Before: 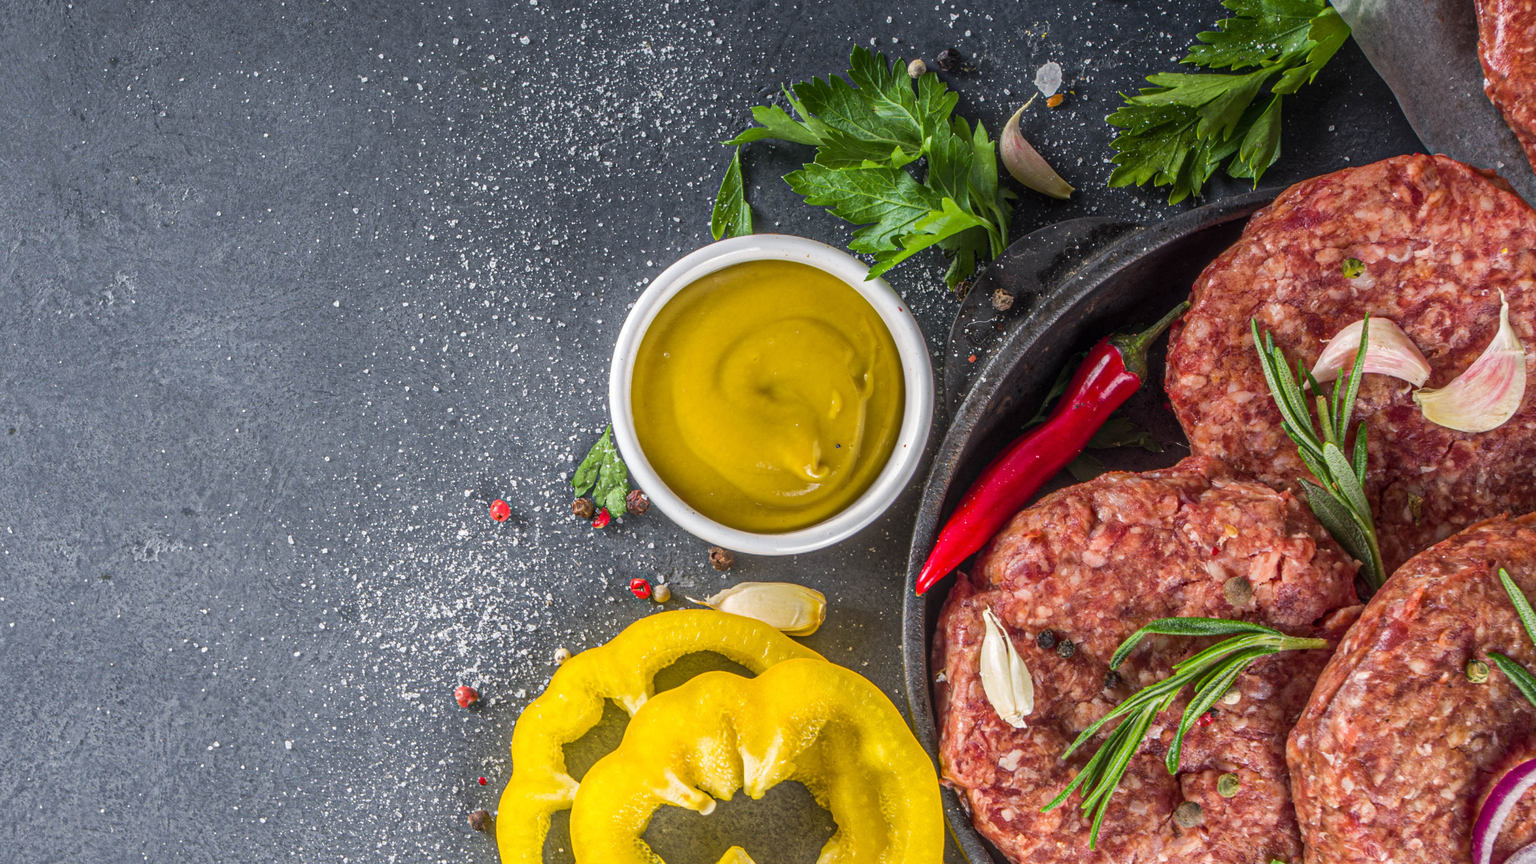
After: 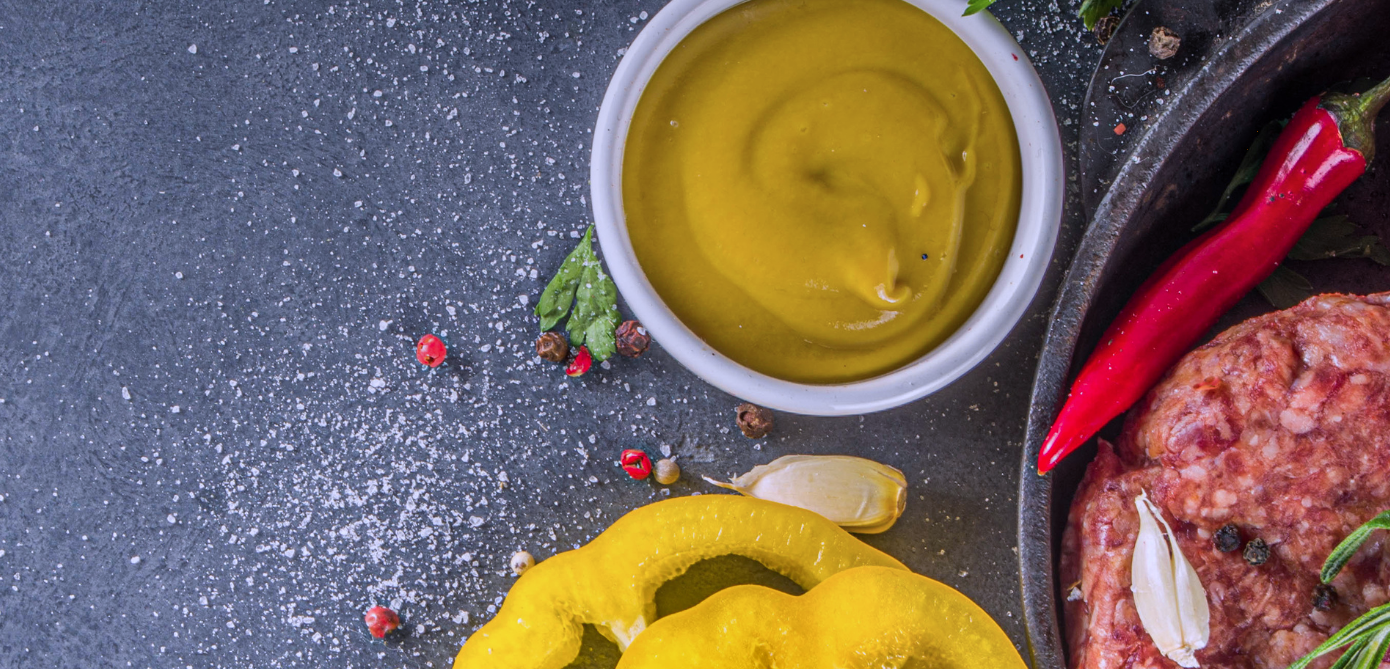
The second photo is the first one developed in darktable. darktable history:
graduated density: rotation -0.352°, offset 57.64
white balance: emerald 1
crop: left 13.312%, top 31.28%, right 24.627%, bottom 15.582%
color calibration: output R [0.999, 0.026, -0.11, 0], output G [-0.019, 1.037, -0.099, 0], output B [0.022, -0.023, 0.902, 0], illuminant custom, x 0.367, y 0.392, temperature 4437.75 K, clip negative RGB from gamut false
shadows and highlights: radius 118.69, shadows 42.21, highlights -61.56, soften with gaussian
